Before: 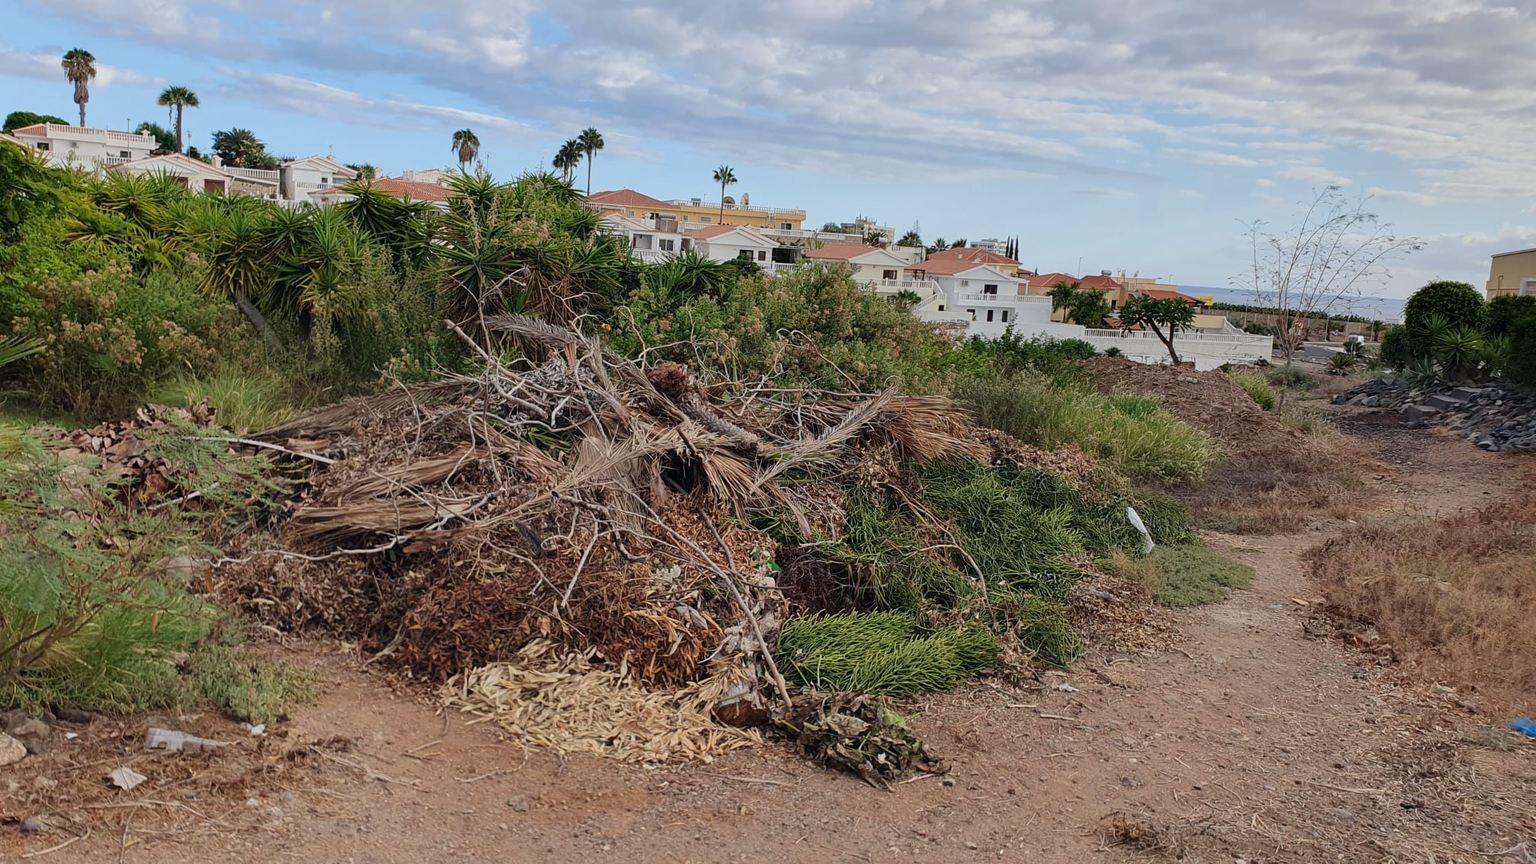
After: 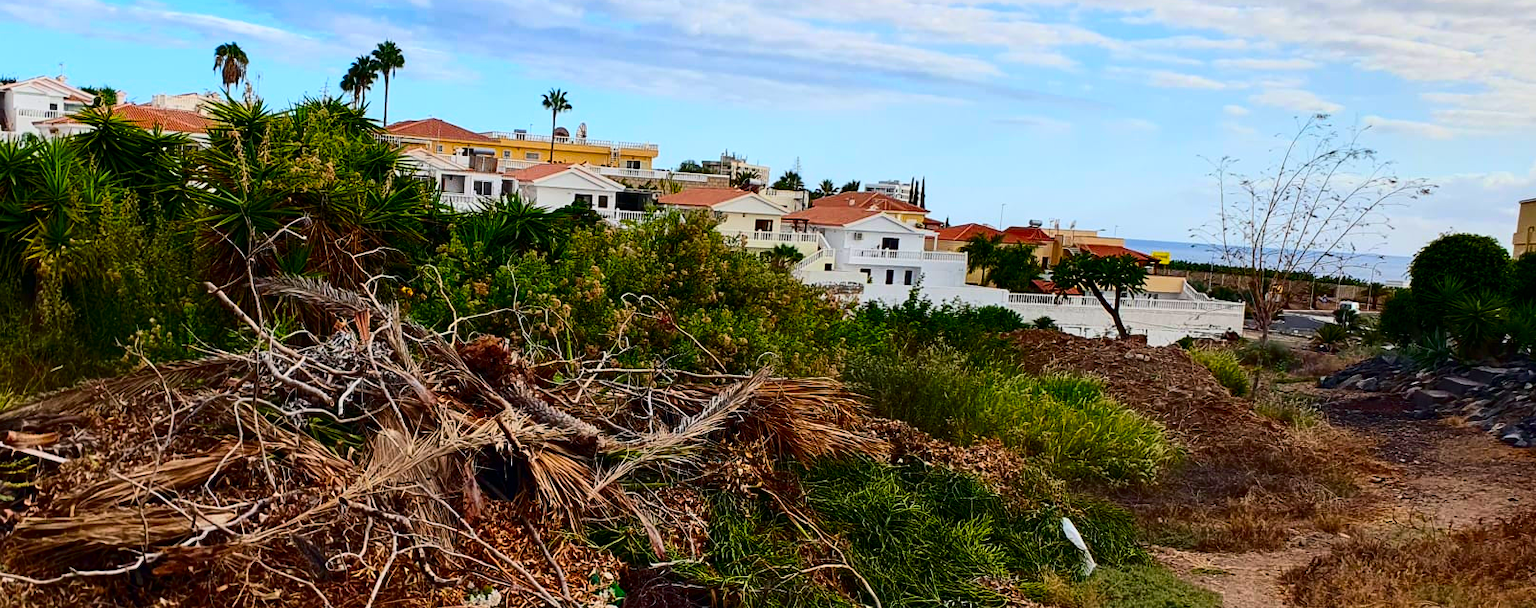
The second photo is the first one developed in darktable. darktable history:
crop: left 18.358%, top 11.109%, right 2.028%, bottom 32.777%
contrast brightness saturation: contrast 0.326, brightness -0.075, saturation 0.169
color balance rgb: linear chroma grading › global chroma 15.283%, perceptual saturation grading › global saturation 30.632%, global vibrance 25.605%
